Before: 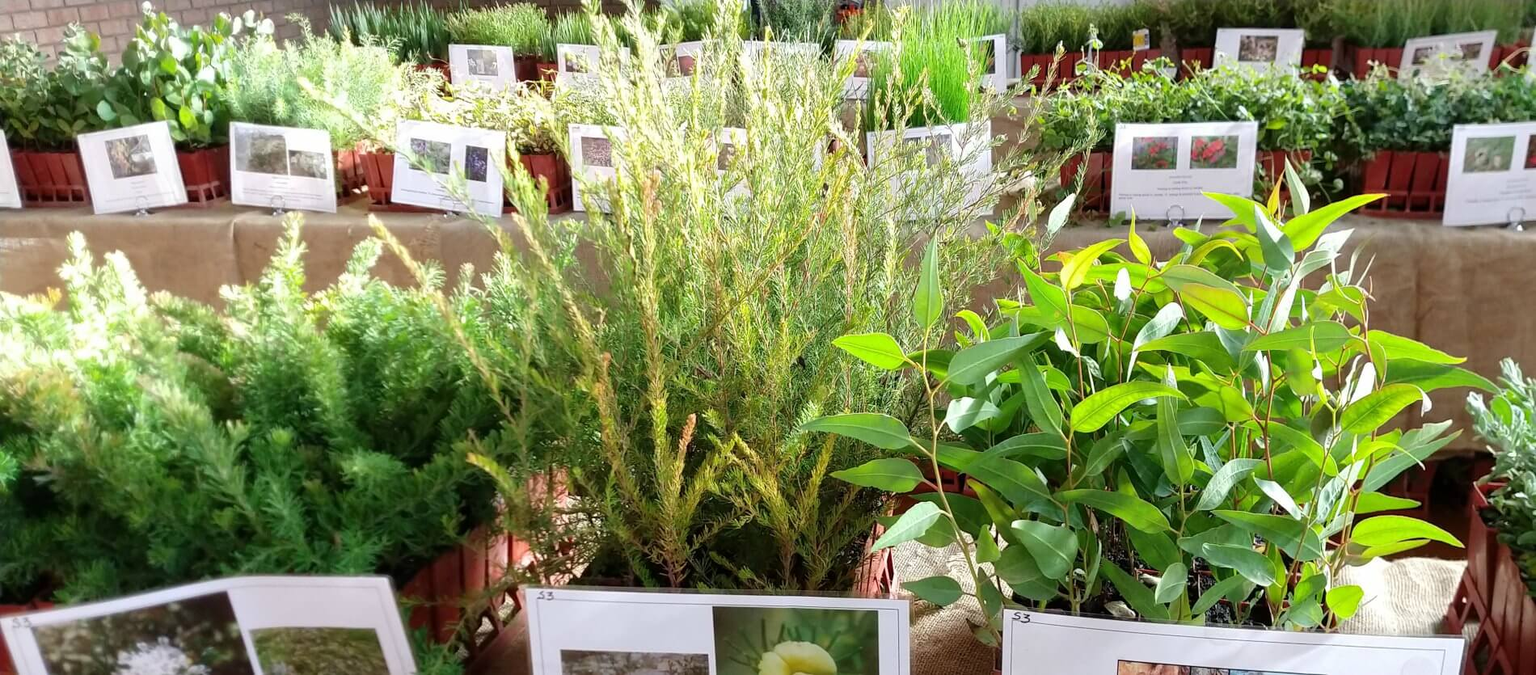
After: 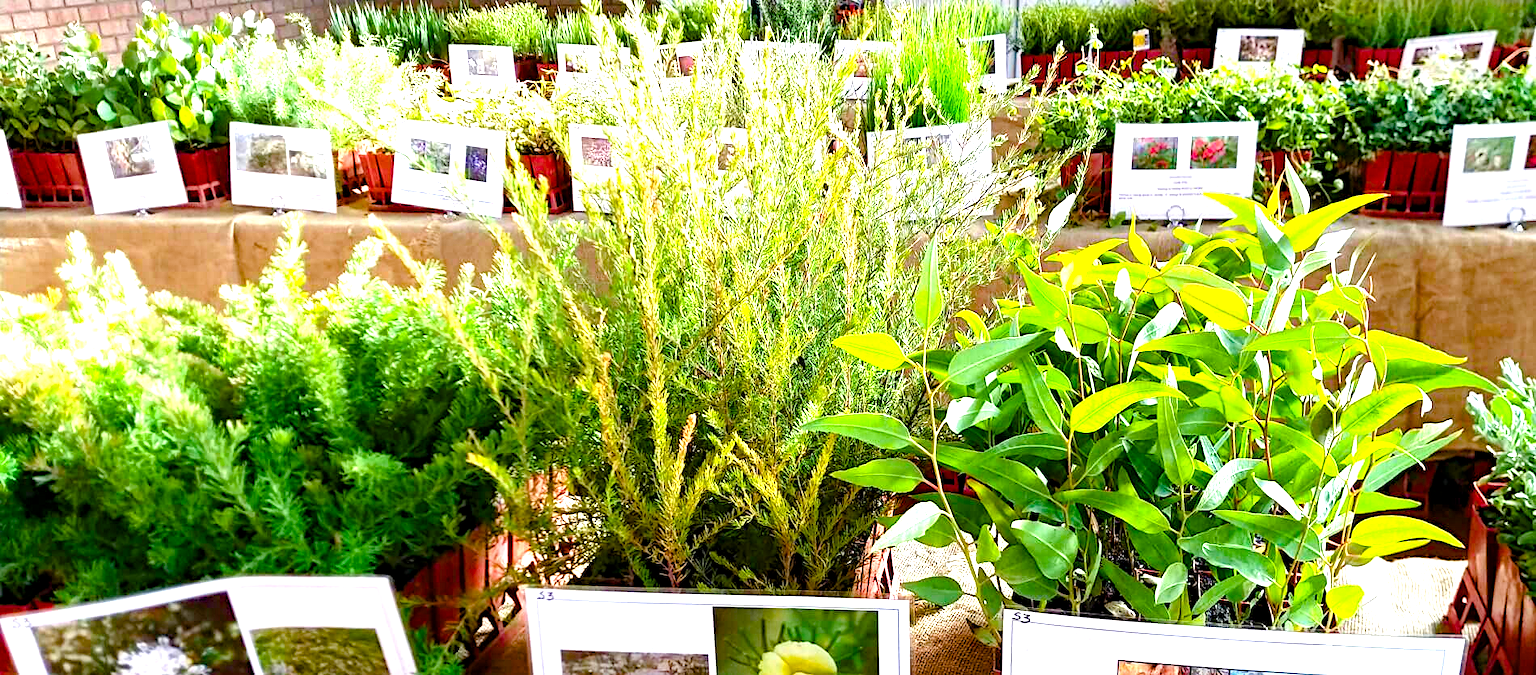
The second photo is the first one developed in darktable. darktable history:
diffuse or sharpen "sharpen demosaicing: AA filter": edge sensitivity 1, 1st order anisotropy 100%, 2nd order anisotropy 100%, 3rd order anisotropy 100%, 4th order anisotropy 100%, 1st order speed -25%, 2nd order speed -25%, 3rd order speed -25%, 4th order speed -25%
contrast equalizer: octaves 7, y [[0.6 ×6], [0.55 ×6], [0 ×6], [0 ×6], [0 ×6]], mix 0.3
haze removal: adaptive false
color balance rgb "light contrast": perceptual brilliance grading › highlights 10%, perceptual brilliance grading › mid-tones 5%, perceptual brilliance grading › shadows -10%
color balance rgb: perceptual saturation grading › global saturation 20%, perceptual saturation grading › highlights -25%, perceptual saturation grading › shadows 50.52%, global vibrance 40.24%
exposure: black level correction 0, exposure 1 EV, compensate exposure bias true, compensate highlight preservation false
